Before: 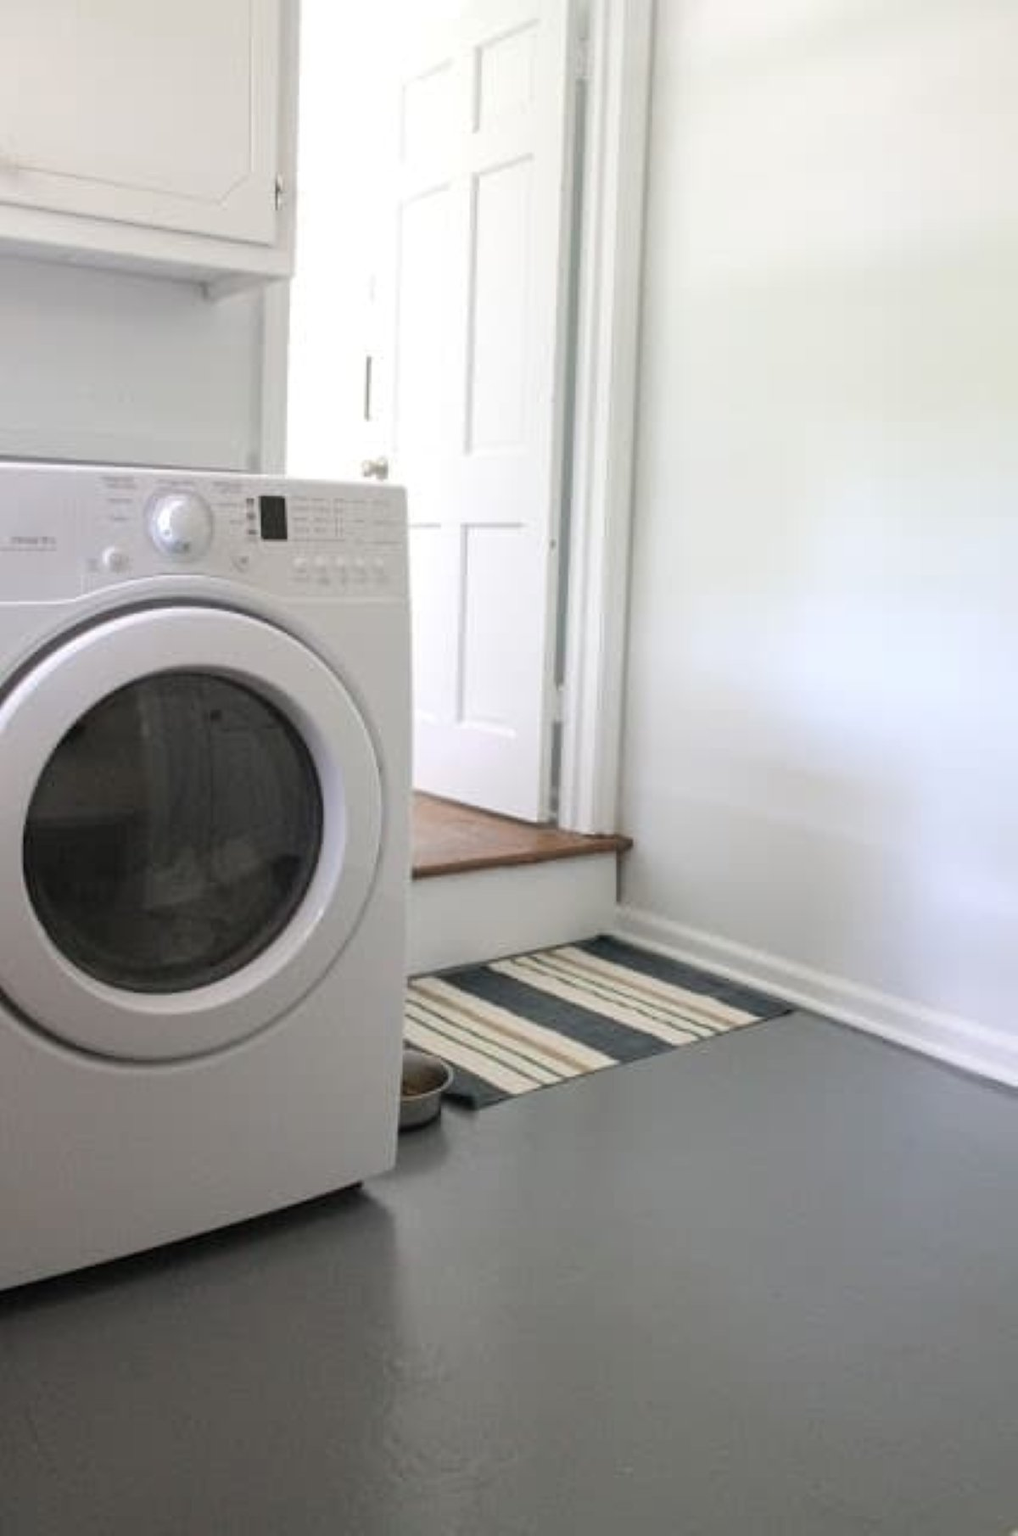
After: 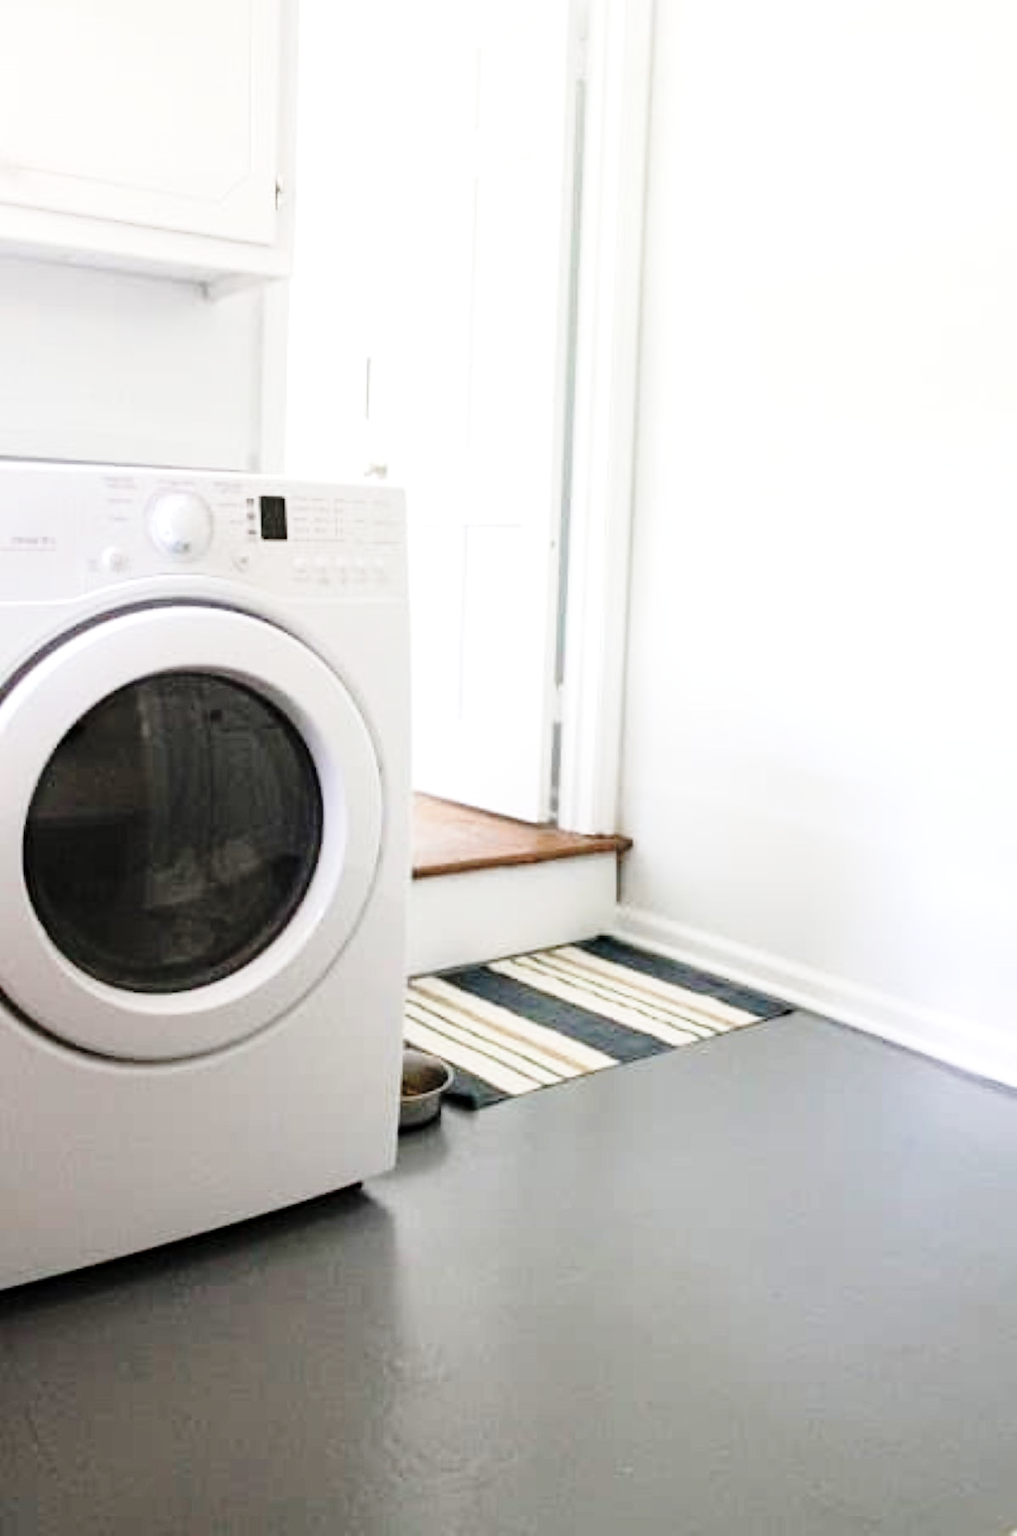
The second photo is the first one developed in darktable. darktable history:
base curve: curves: ch0 [(0, 0) (0.028, 0.03) (0.121, 0.232) (0.46, 0.748) (0.859, 0.968) (1, 1)], preserve colors none
tone equalizer: -8 EV -0.436 EV, -7 EV -0.356 EV, -6 EV -0.315 EV, -5 EV -0.215 EV, -3 EV 0.208 EV, -2 EV 0.324 EV, -1 EV 0.376 EV, +0 EV 0.388 EV, mask exposure compensation -0.488 EV
haze removal: compatibility mode true, adaptive false
